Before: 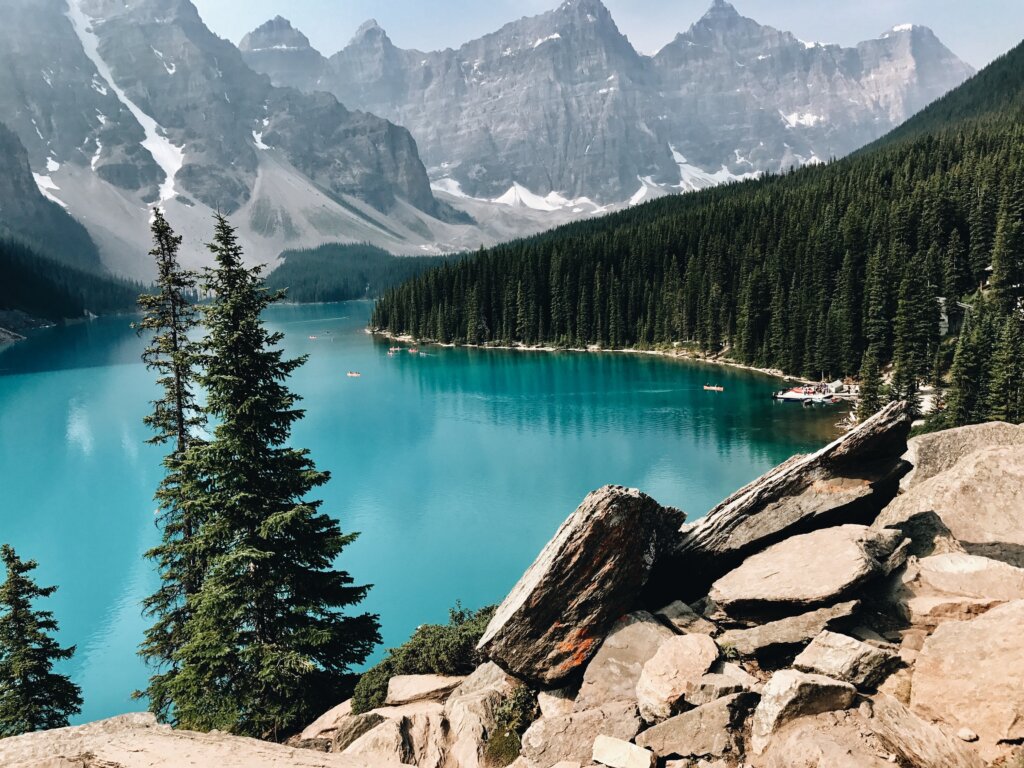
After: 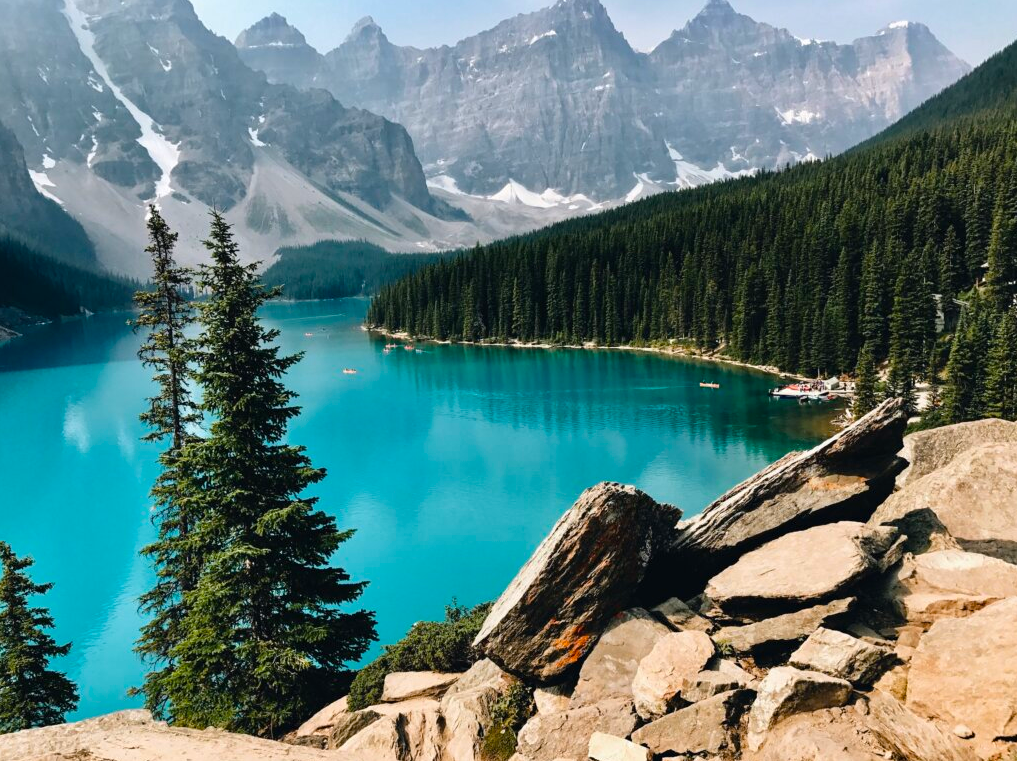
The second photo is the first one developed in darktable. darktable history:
color balance rgb: perceptual saturation grading › global saturation 40%, global vibrance 15%
crop: left 0.434%, top 0.485%, right 0.244%, bottom 0.386%
